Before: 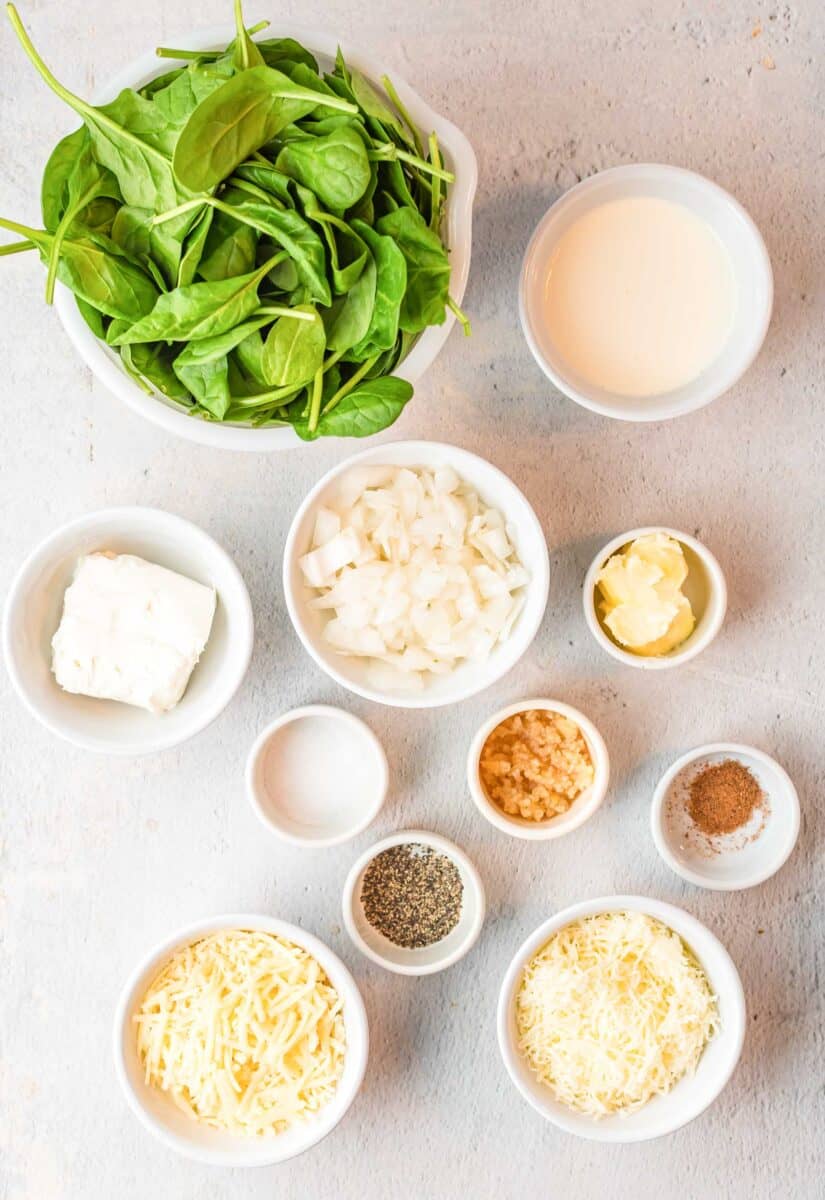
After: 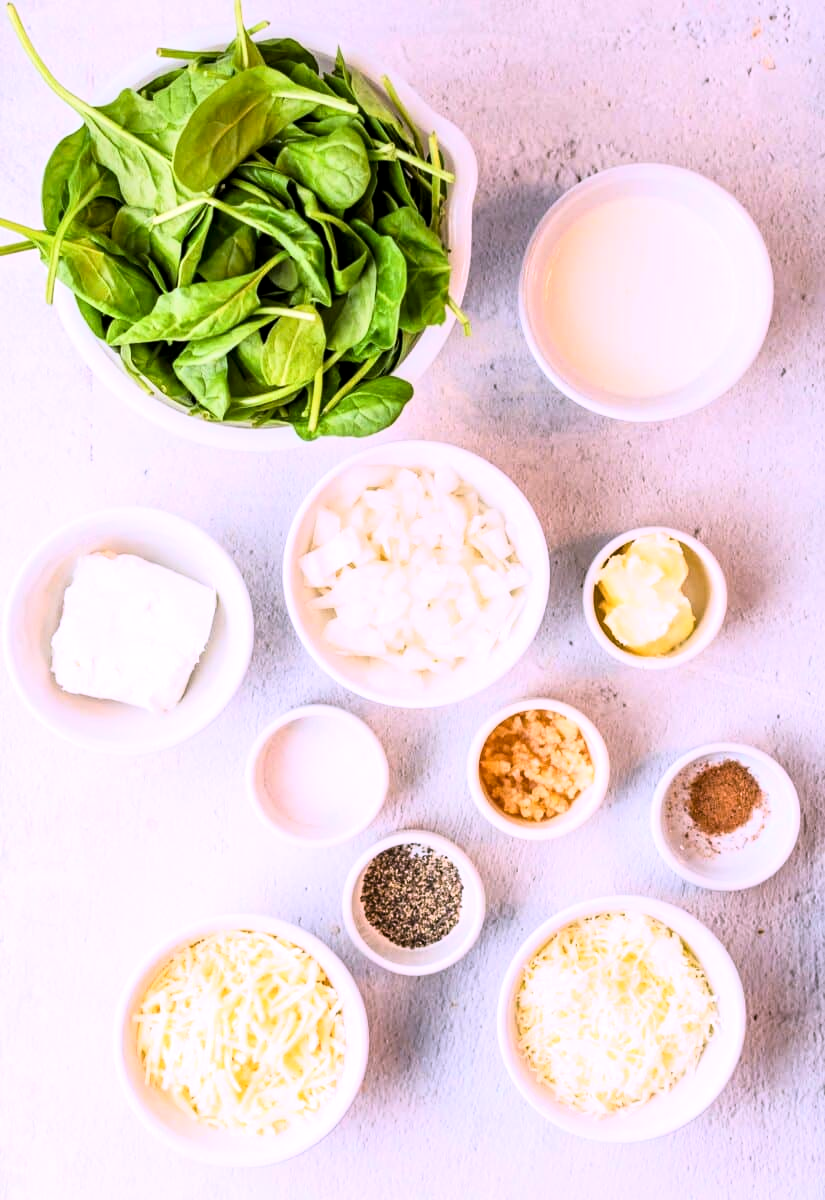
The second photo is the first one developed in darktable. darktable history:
white balance: red 1.042, blue 1.17
exposure: black level correction 0.01, exposure 0.011 EV, compensate highlight preservation false
tone curve: curves: ch0 [(0, 0) (0.042, 0.01) (0.223, 0.123) (0.59, 0.574) (0.802, 0.868) (1, 1)], color space Lab, linked channels, preserve colors none
